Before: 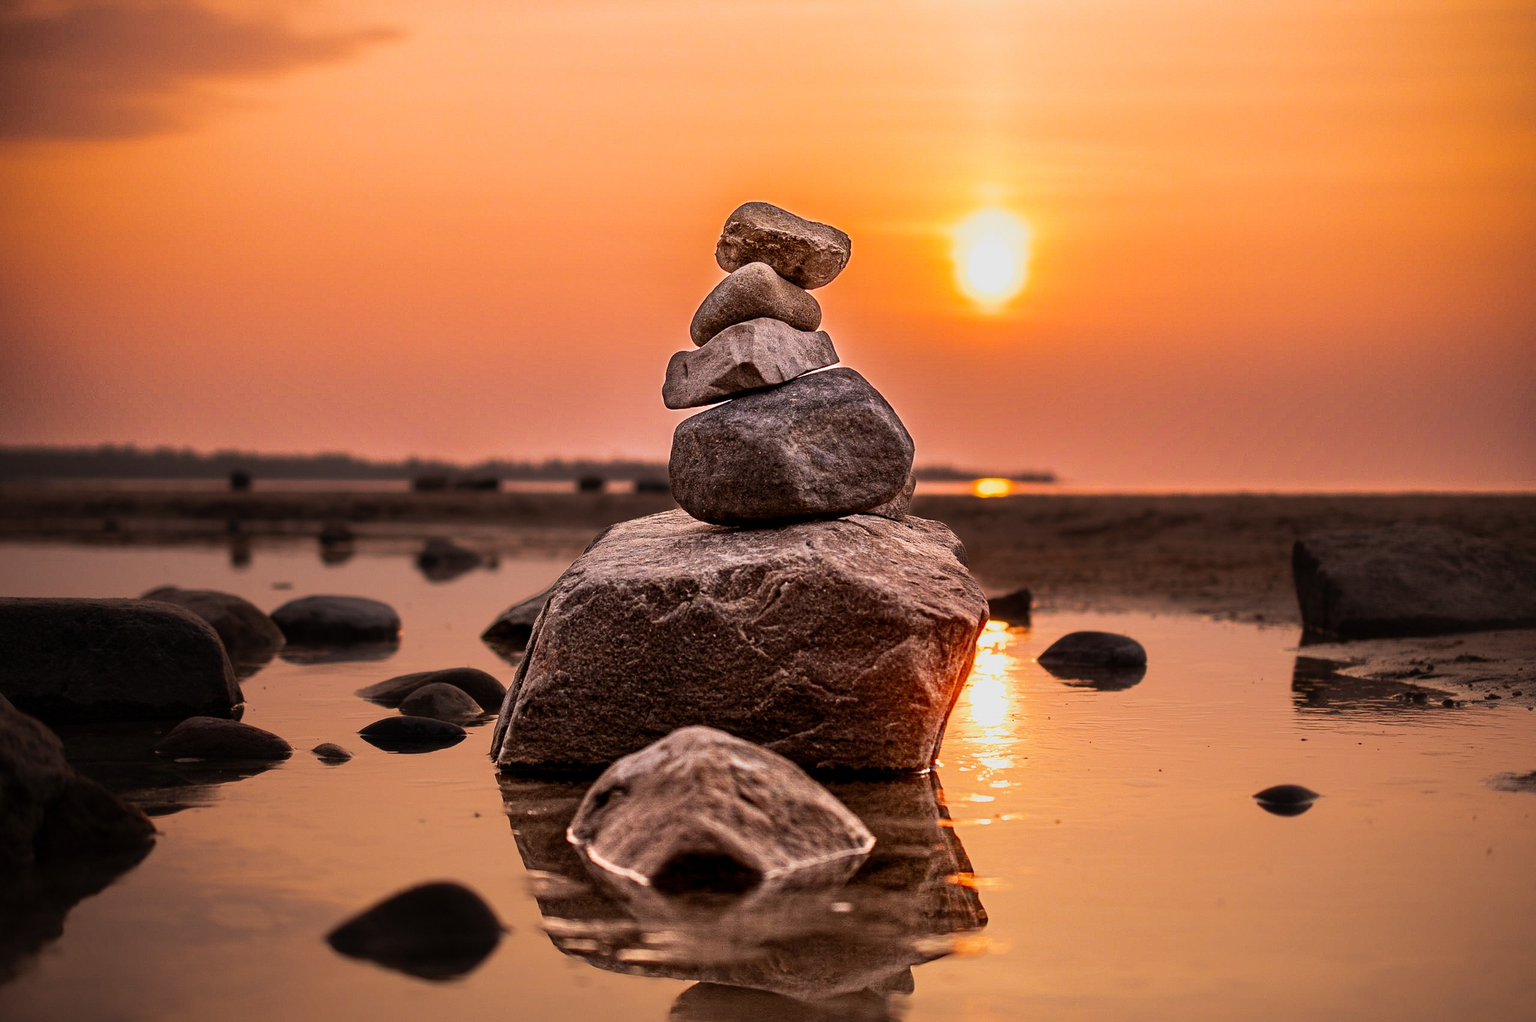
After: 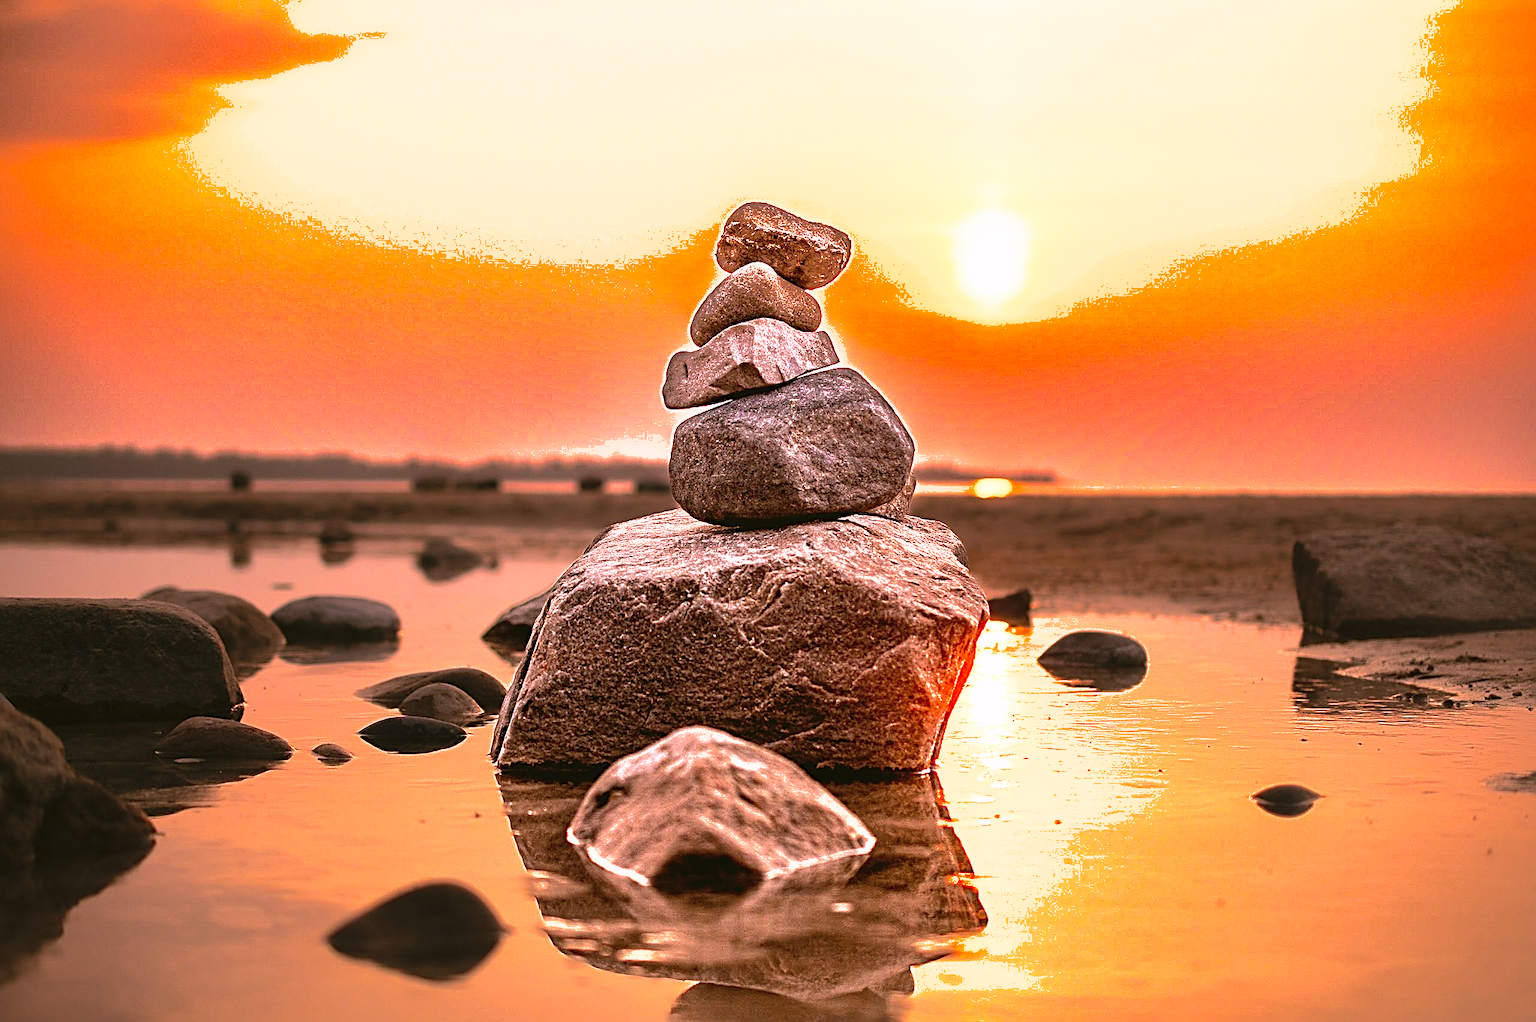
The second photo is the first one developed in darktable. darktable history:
shadows and highlights: shadows 40, highlights -60
color balance: mode lift, gamma, gain (sRGB), lift [1.04, 1, 1, 0.97], gamma [1.01, 1, 1, 0.97], gain [0.96, 1, 1, 0.97]
white balance: red 1.066, blue 1.119
sharpen: radius 2.543, amount 0.636
levels: levels [0, 0.352, 0.703]
